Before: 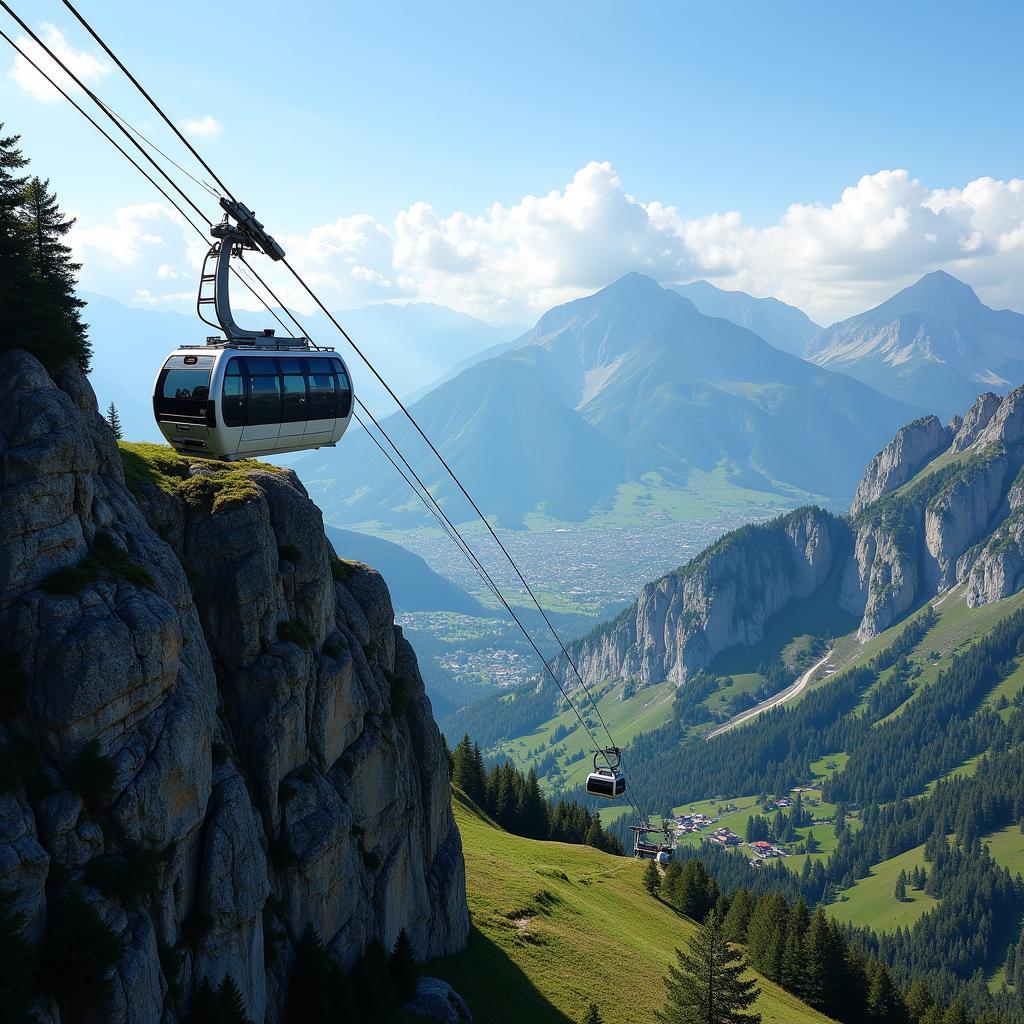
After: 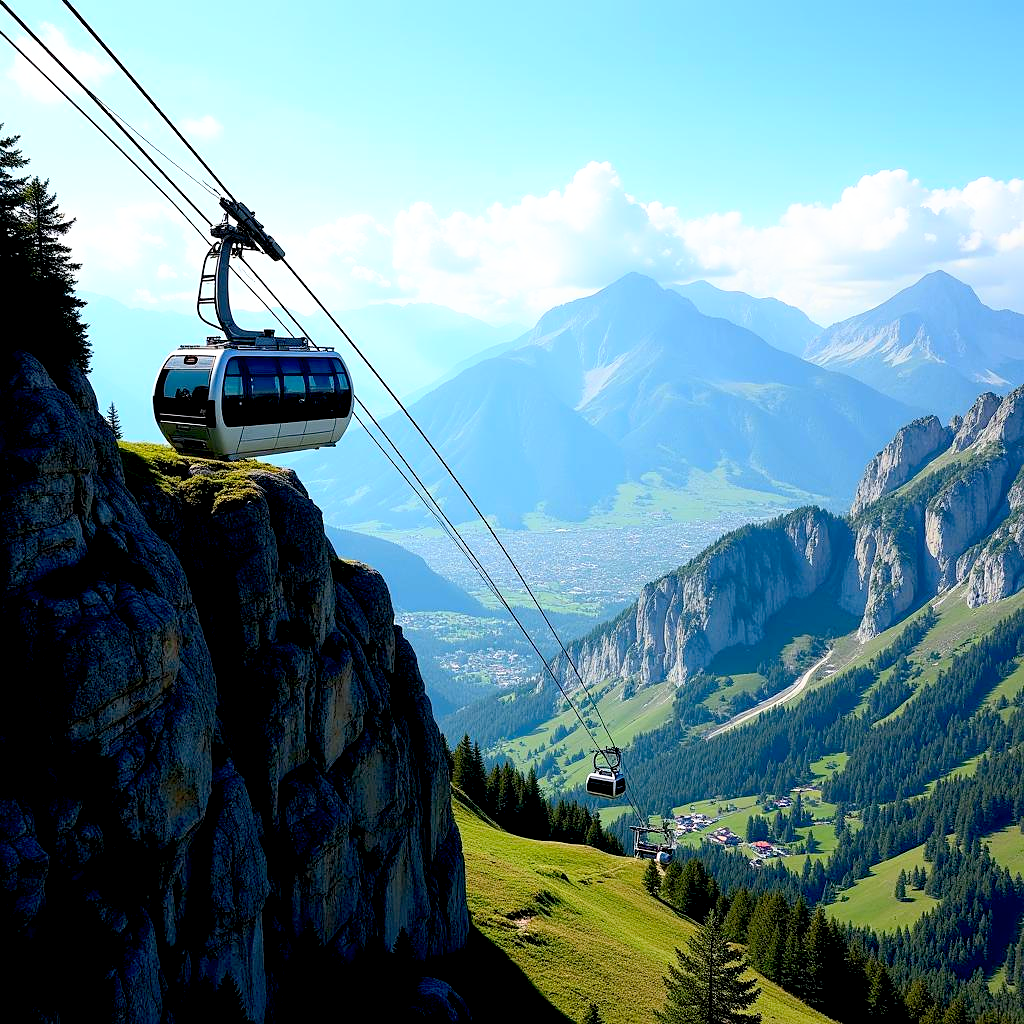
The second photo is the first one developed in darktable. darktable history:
base curve: curves: ch0 [(0.017, 0) (0.425, 0.441) (0.844, 0.933) (1, 1)], preserve colors none
sharpen: amount 0.2
contrast brightness saturation: contrast 0.2, brightness 0.16, saturation 0.22
